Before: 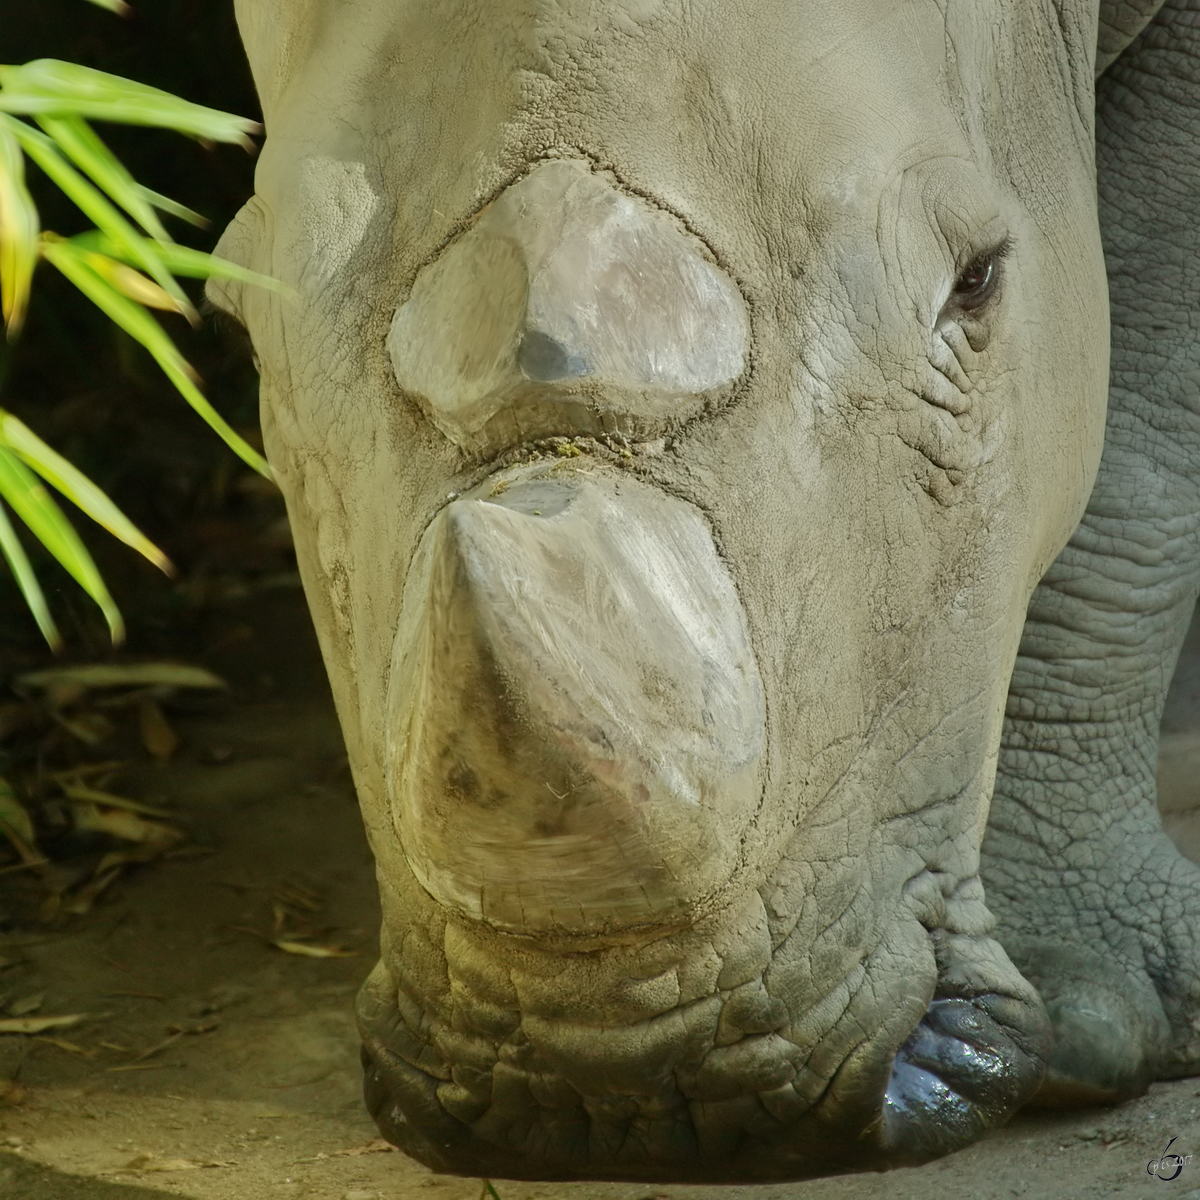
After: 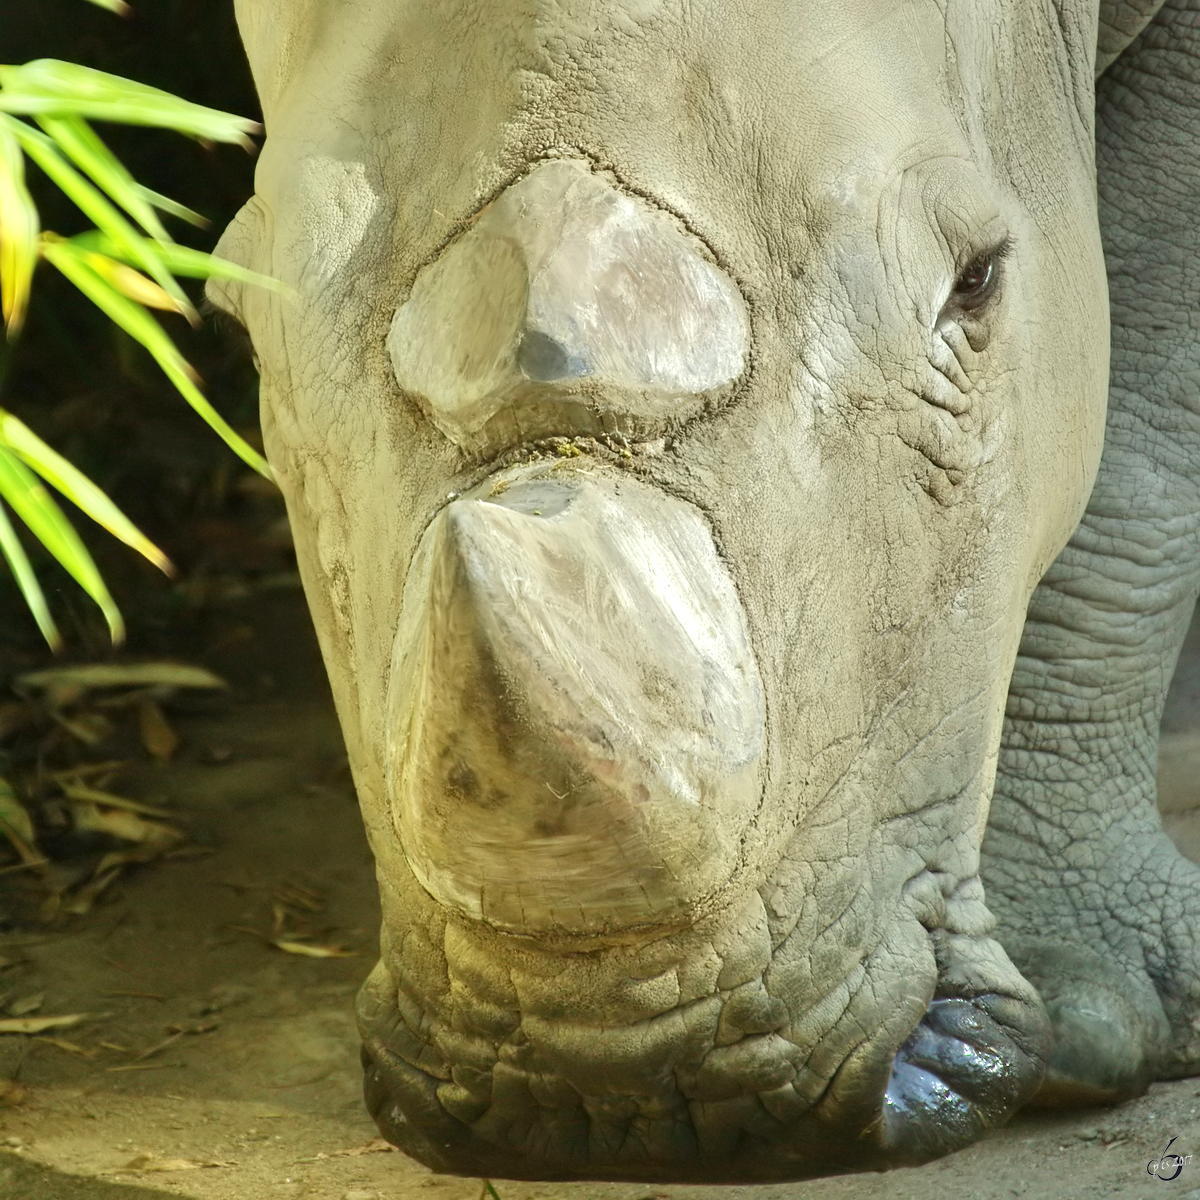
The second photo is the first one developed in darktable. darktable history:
exposure: black level correction 0, exposure 0.686 EV, compensate highlight preservation false
shadows and highlights: radius 126.28, shadows 30.56, highlights -30.94, low approximation 0.01, soften with gaussian
